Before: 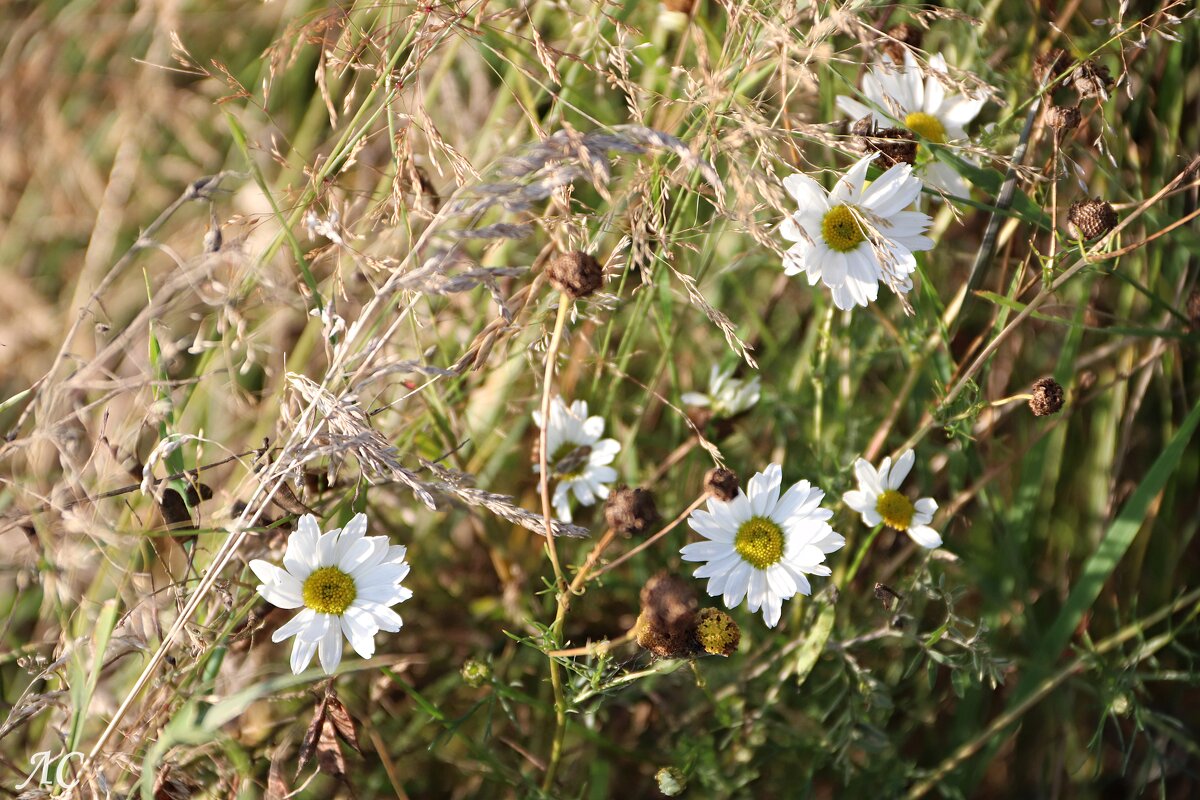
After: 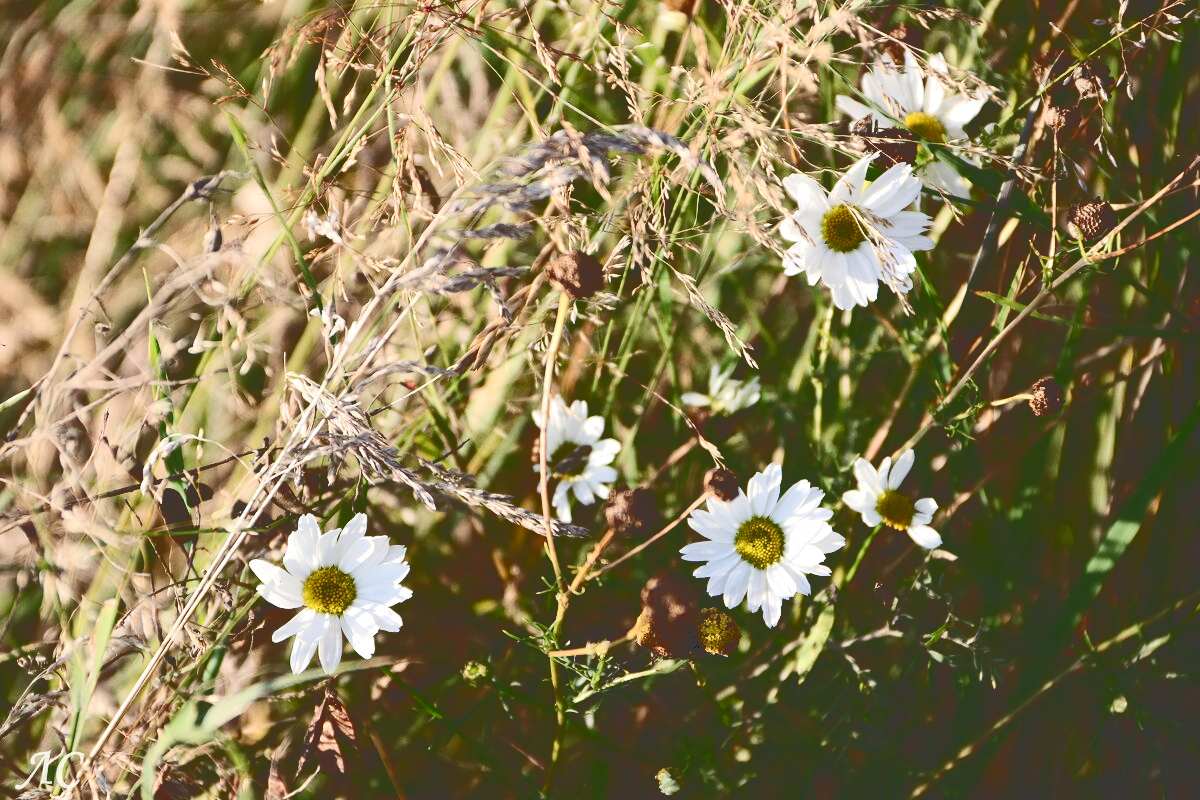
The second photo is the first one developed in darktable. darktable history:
tone equalizer: edges refinement/feathering 500, mask exposure compensation -1.57 EV, preserve details no
tone curve: curves: ch0 [(0, 0) (0.003, 0.231) (0.011, 0.231) (0.025, 0.231) (0.044, 0.231) (0.069, 0.231) (0.1, 0.234) (0.136, 0.239) (0.177, 0.243) (0.224, 0.247) (0.277, 0.265) (0.335, 0.311) (0.399, 0.389) (0.468, 0.507) (0.543, 0.634) (0.623, 0.74) (0.709, 0.83) (0.801, 0.889) (0.898, 0.93) (1, 1)], color space Lab, independent channels, preserve colors none
contrast brightness saturation: contrast 0.068, brightness -0.134, saturation 0.05
